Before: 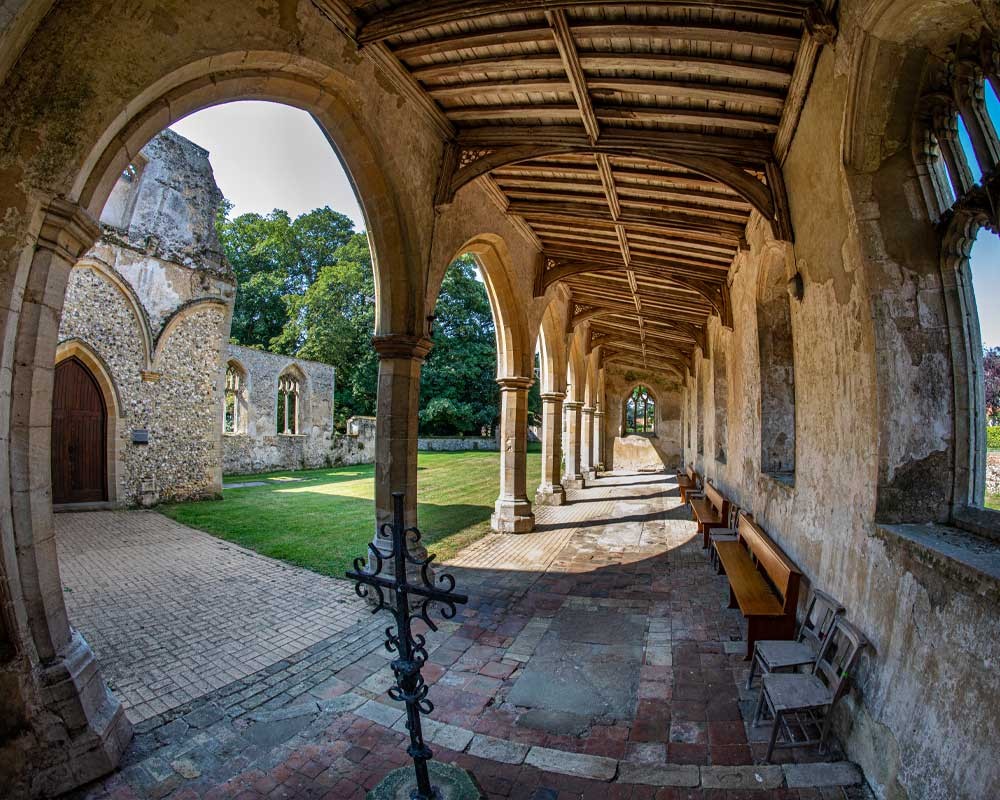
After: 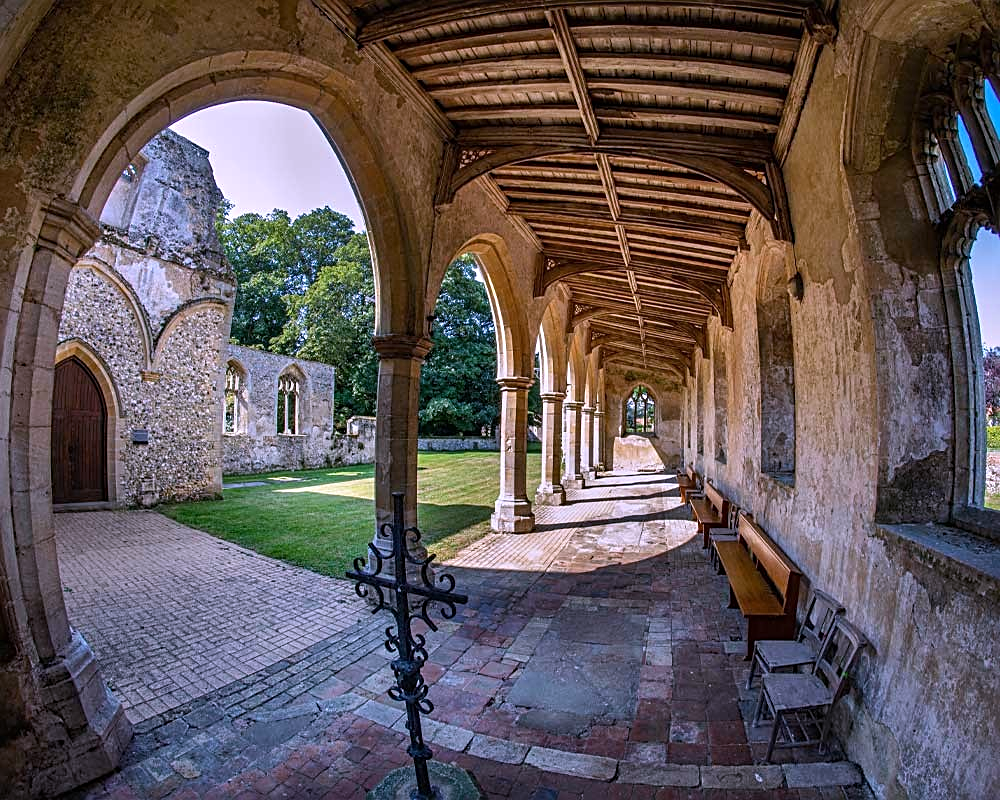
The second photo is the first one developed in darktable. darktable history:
sharpen: on, module defaults
exposure: black level correction 0, compensate exposure bias true, compensate highlight preservation false
white balance: red 1.042, blue 1.17
